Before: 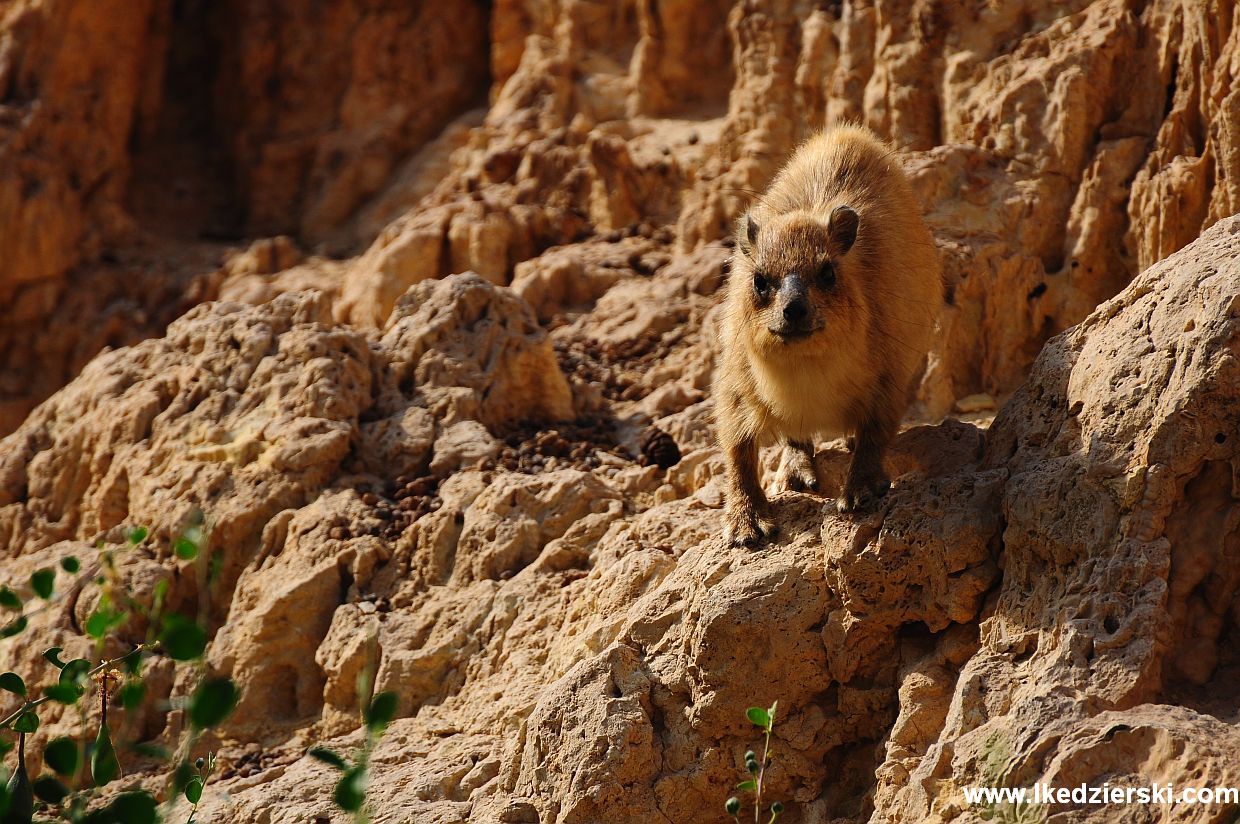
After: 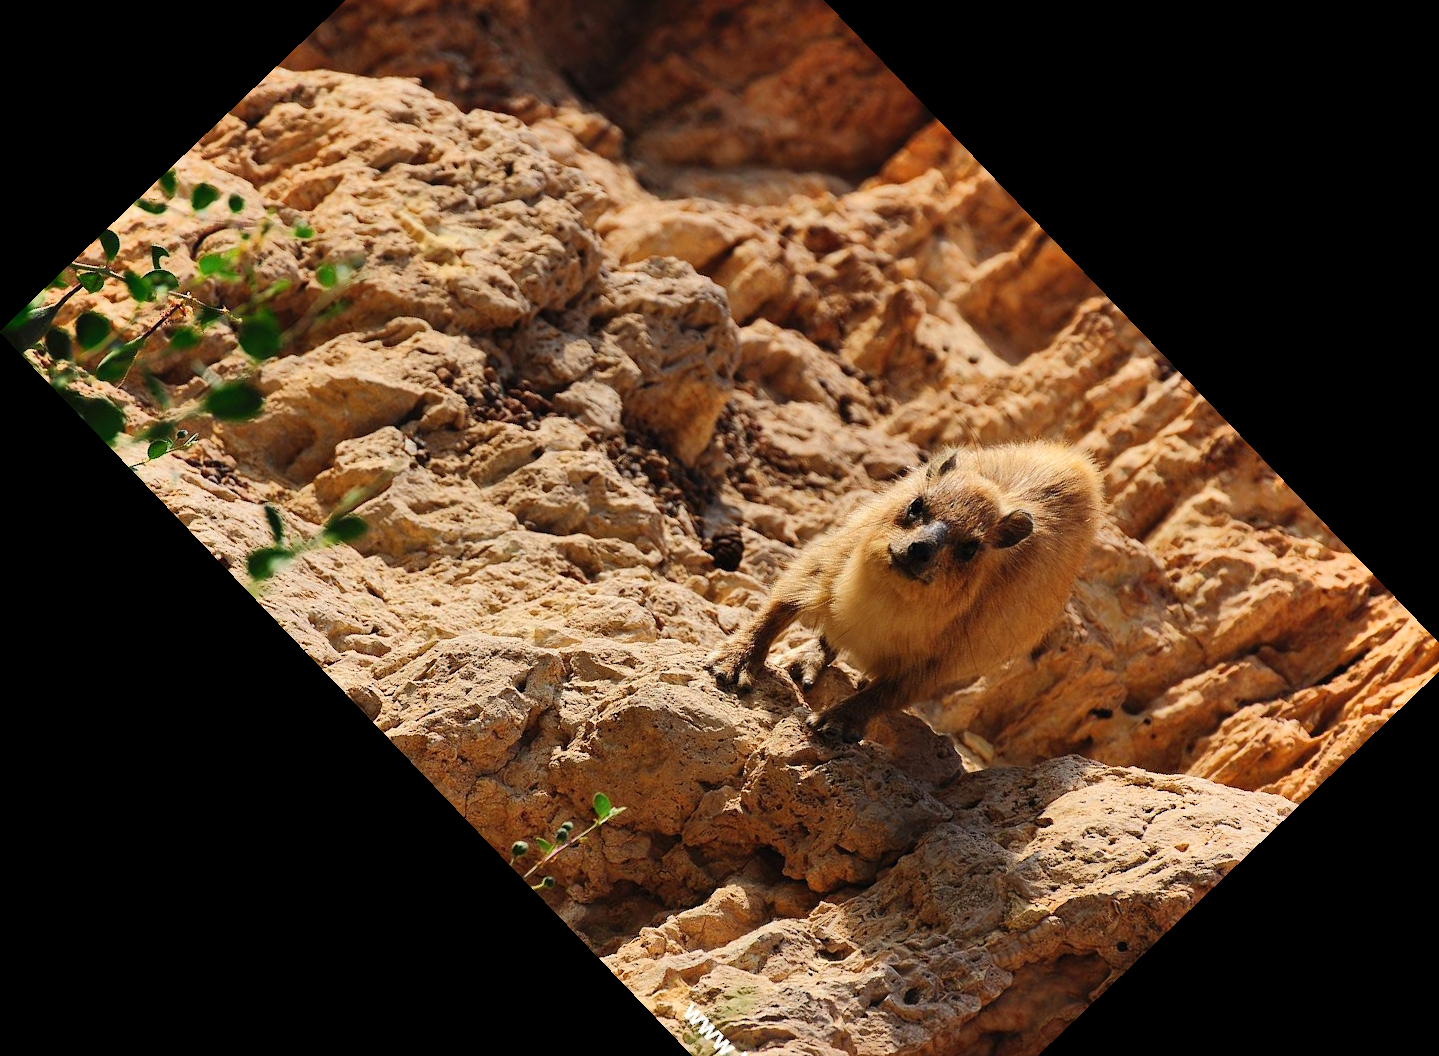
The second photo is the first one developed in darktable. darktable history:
crop and rotate: angle -46.26°, top 16.234%, right 0.912%, bottom 11.704%
shadows and highlights: radius 264.75, soften with gaussian
